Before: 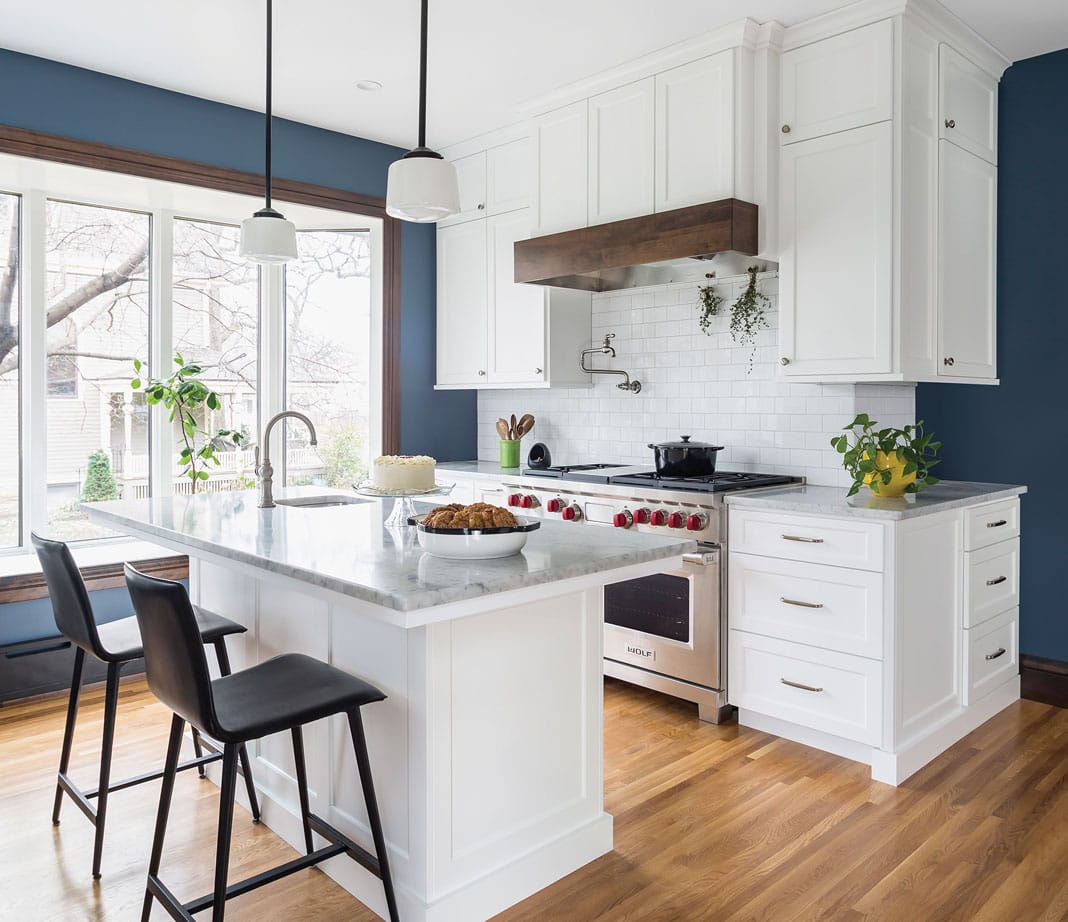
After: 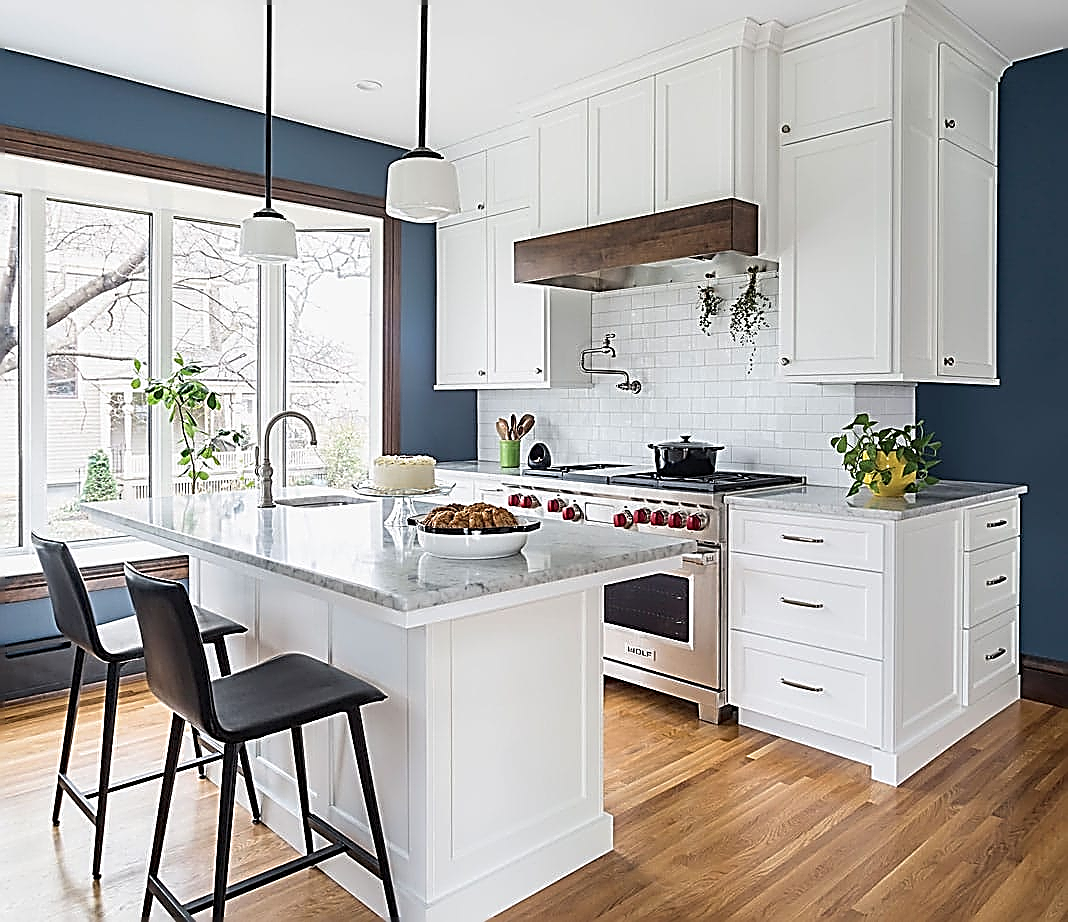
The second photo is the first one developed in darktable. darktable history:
sharpen: amount 1.997
